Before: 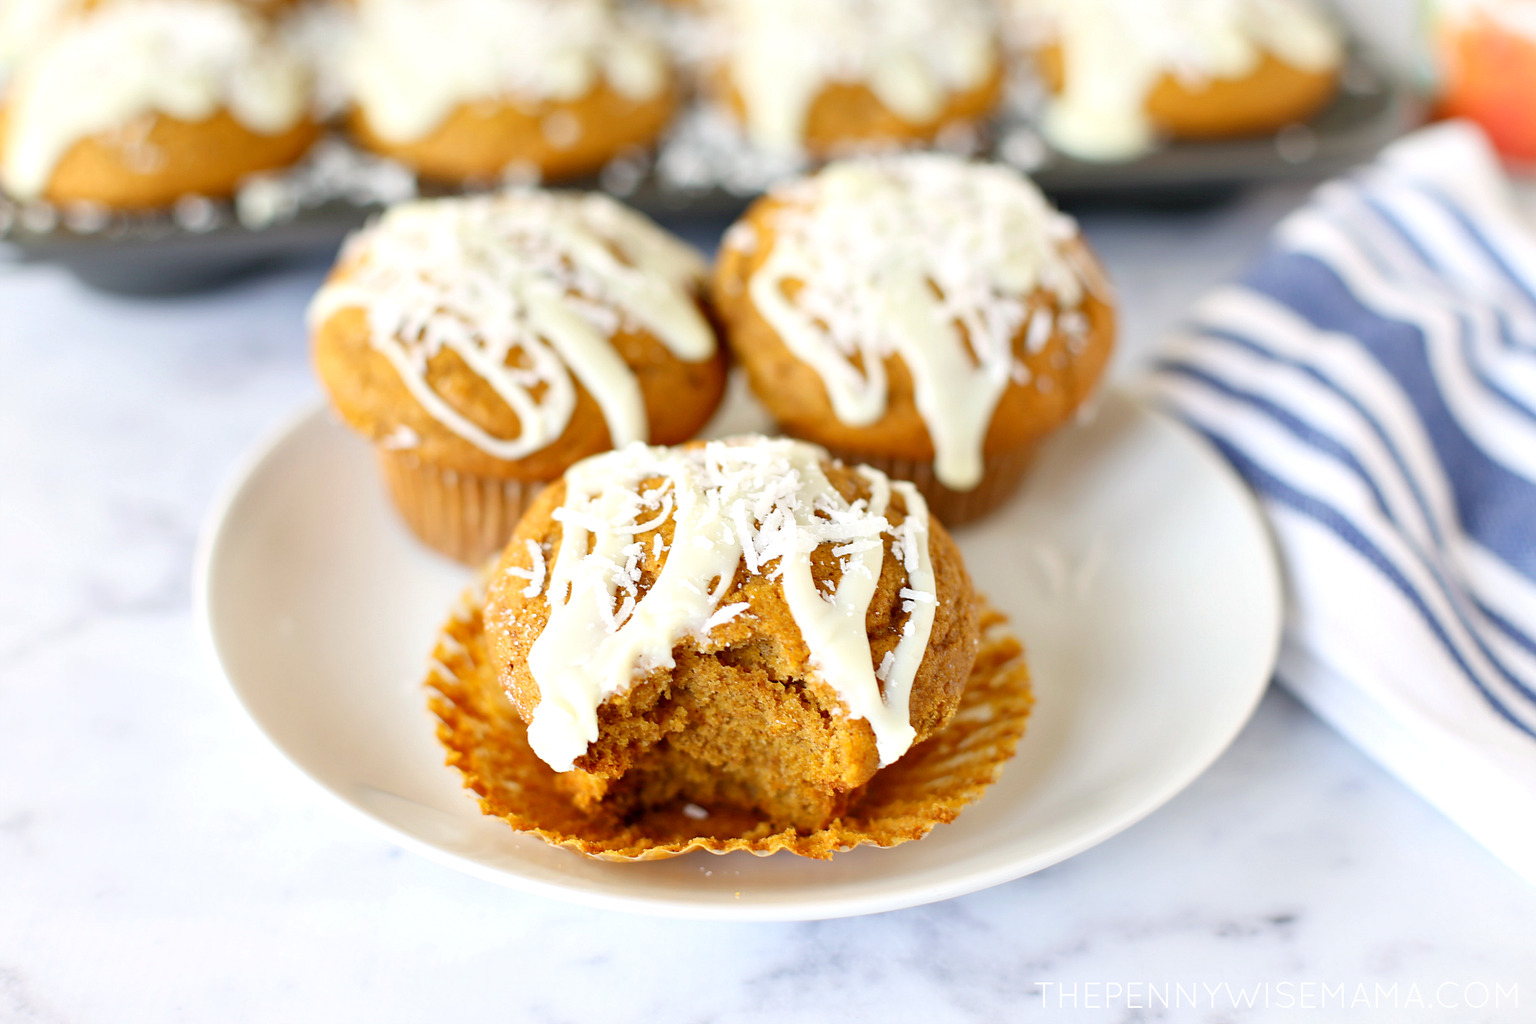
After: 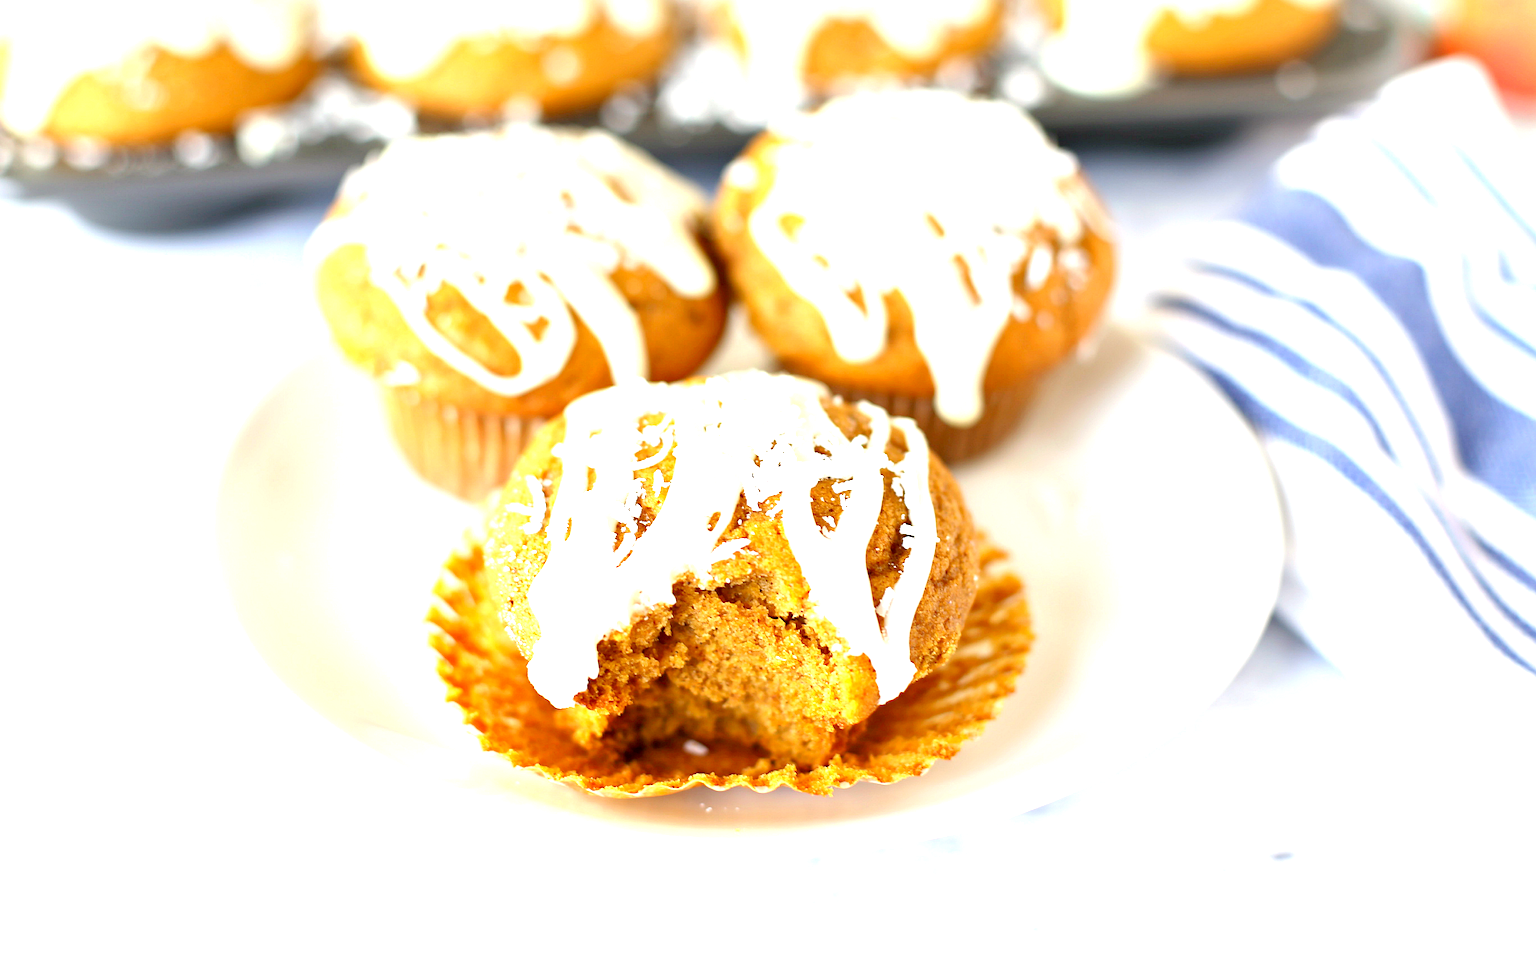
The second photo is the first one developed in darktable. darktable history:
crop and rotate: top 6.25%
exposure: exposure 1 EV, compensate highlight preservation false
